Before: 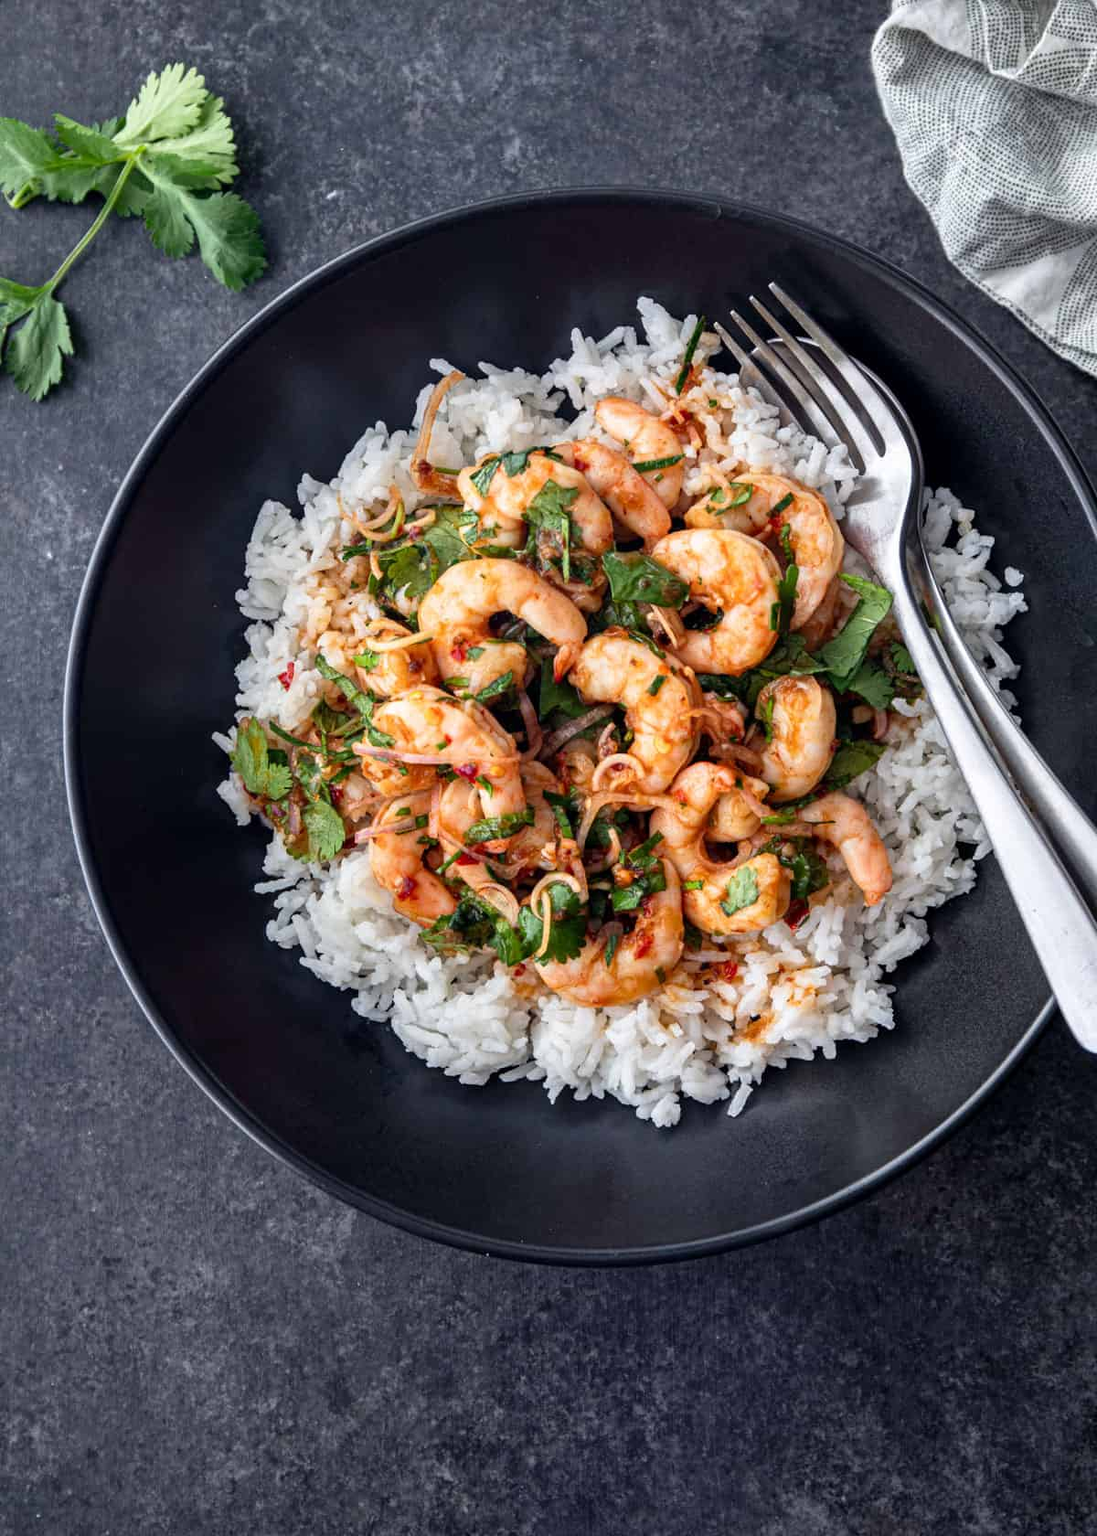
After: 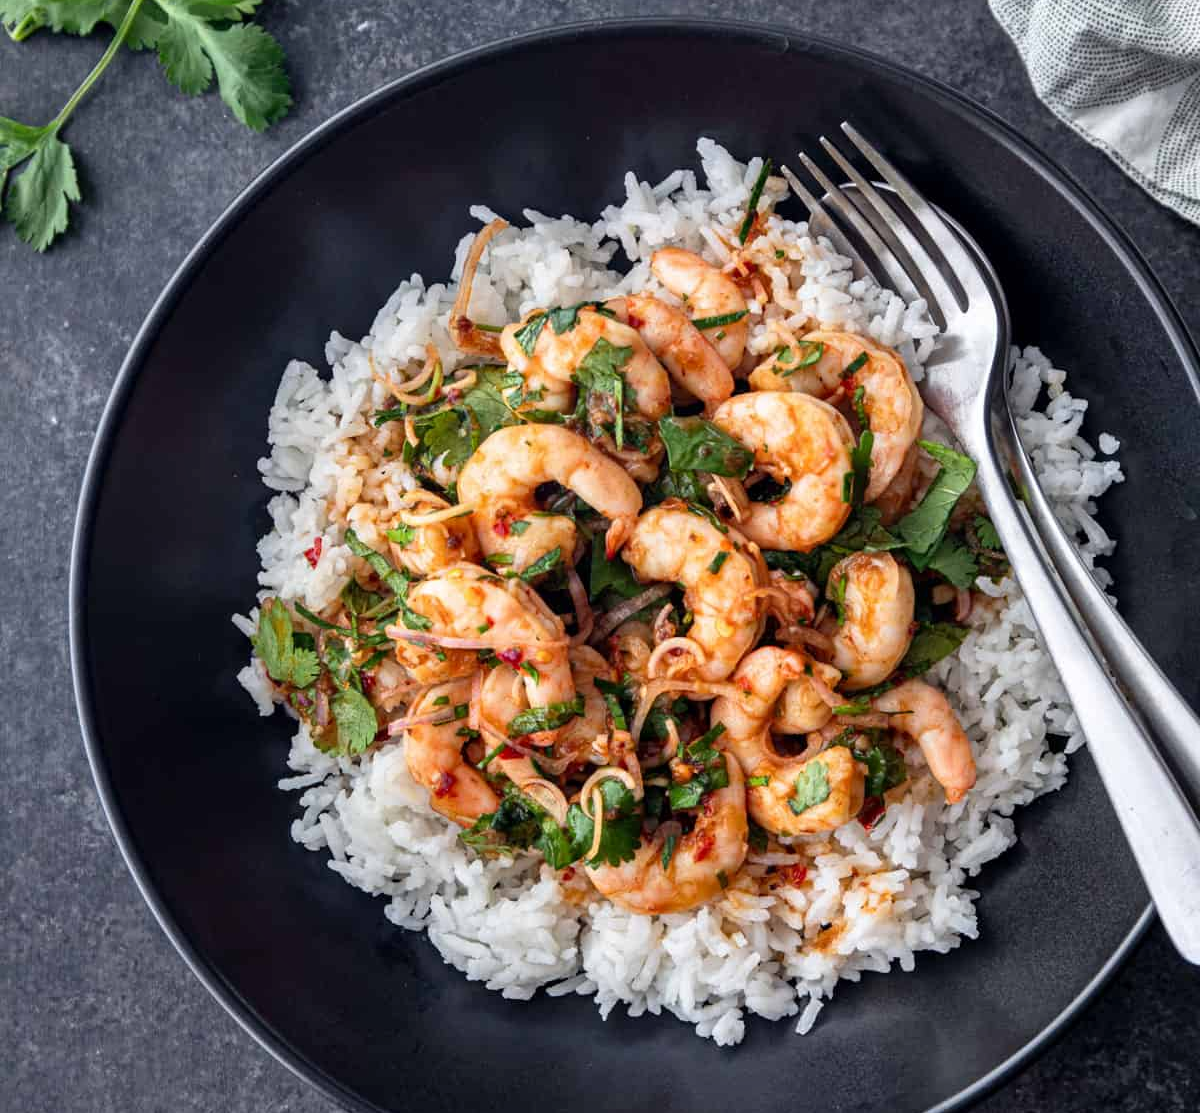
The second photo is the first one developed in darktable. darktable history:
shadows and highlights: shadows 30.69, highlights -62.54, soften with gaussian
crop: top 11.187%, bottom 22.532%
